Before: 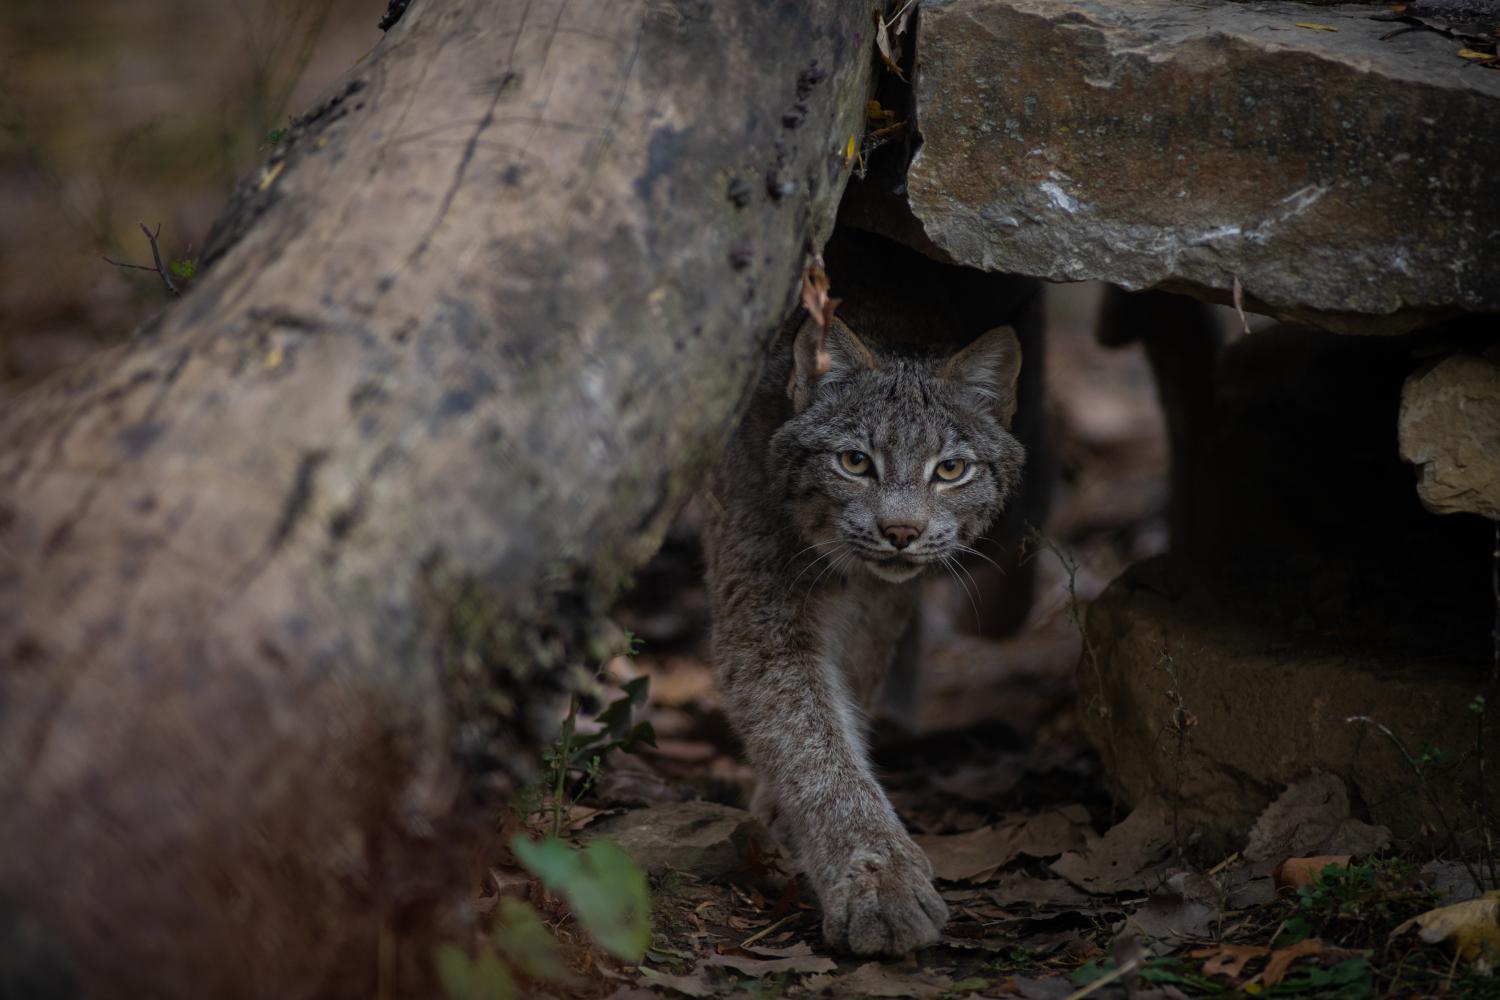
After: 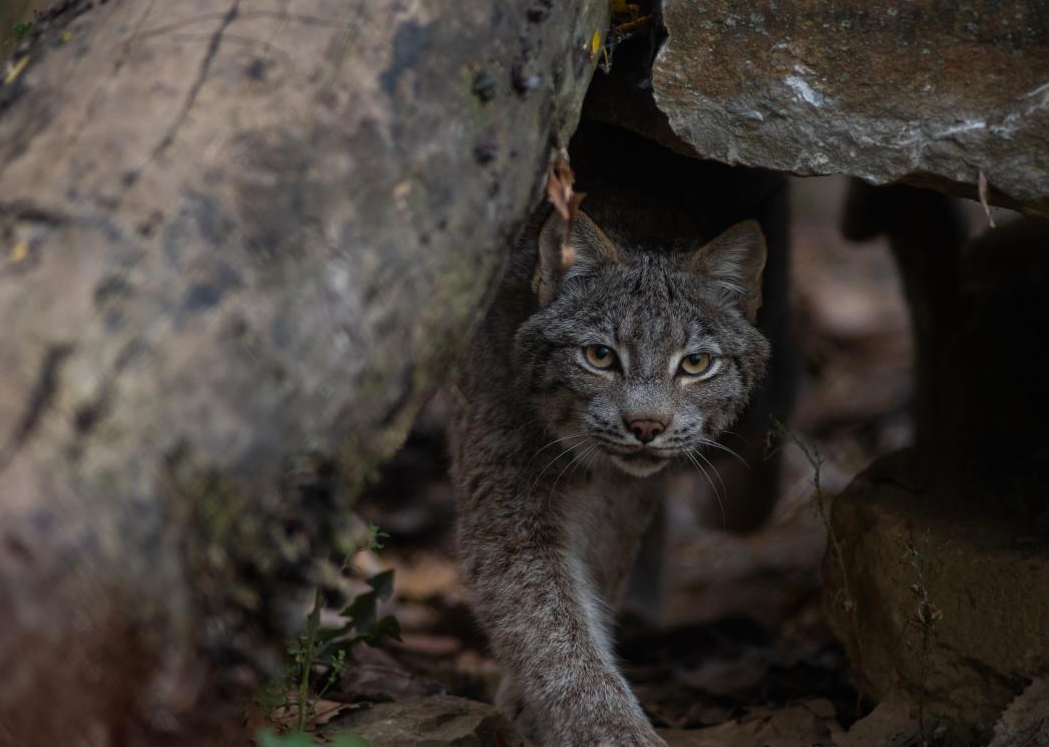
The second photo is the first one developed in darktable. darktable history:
contrast brightness saturation: contrast 0.08, saturation 0.02
crop and rotate: left 17.046%, top 10.659%, right 12.989%, bottom 14.553%
